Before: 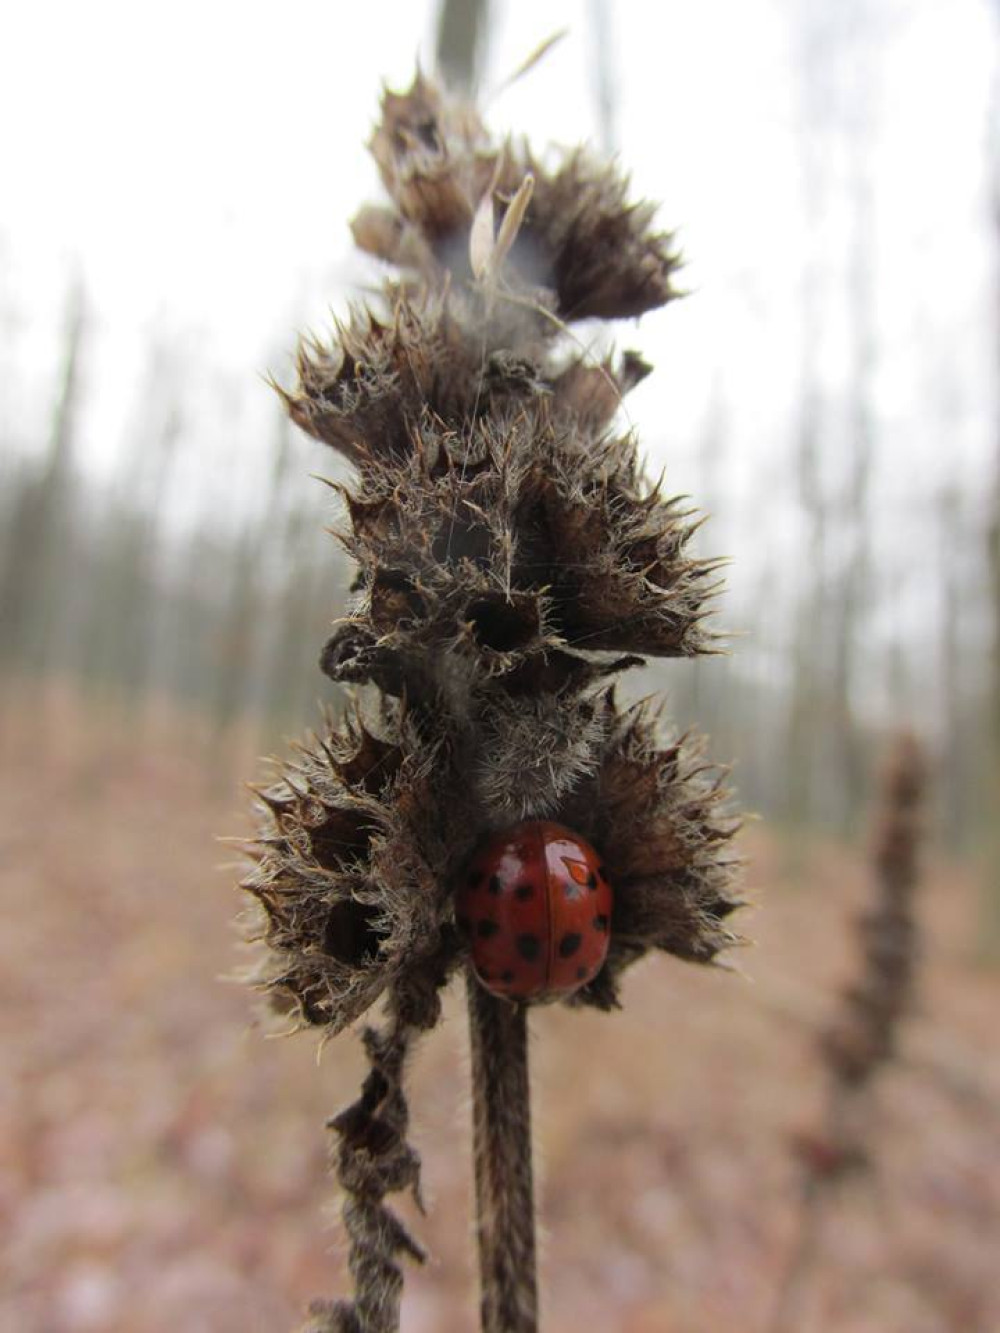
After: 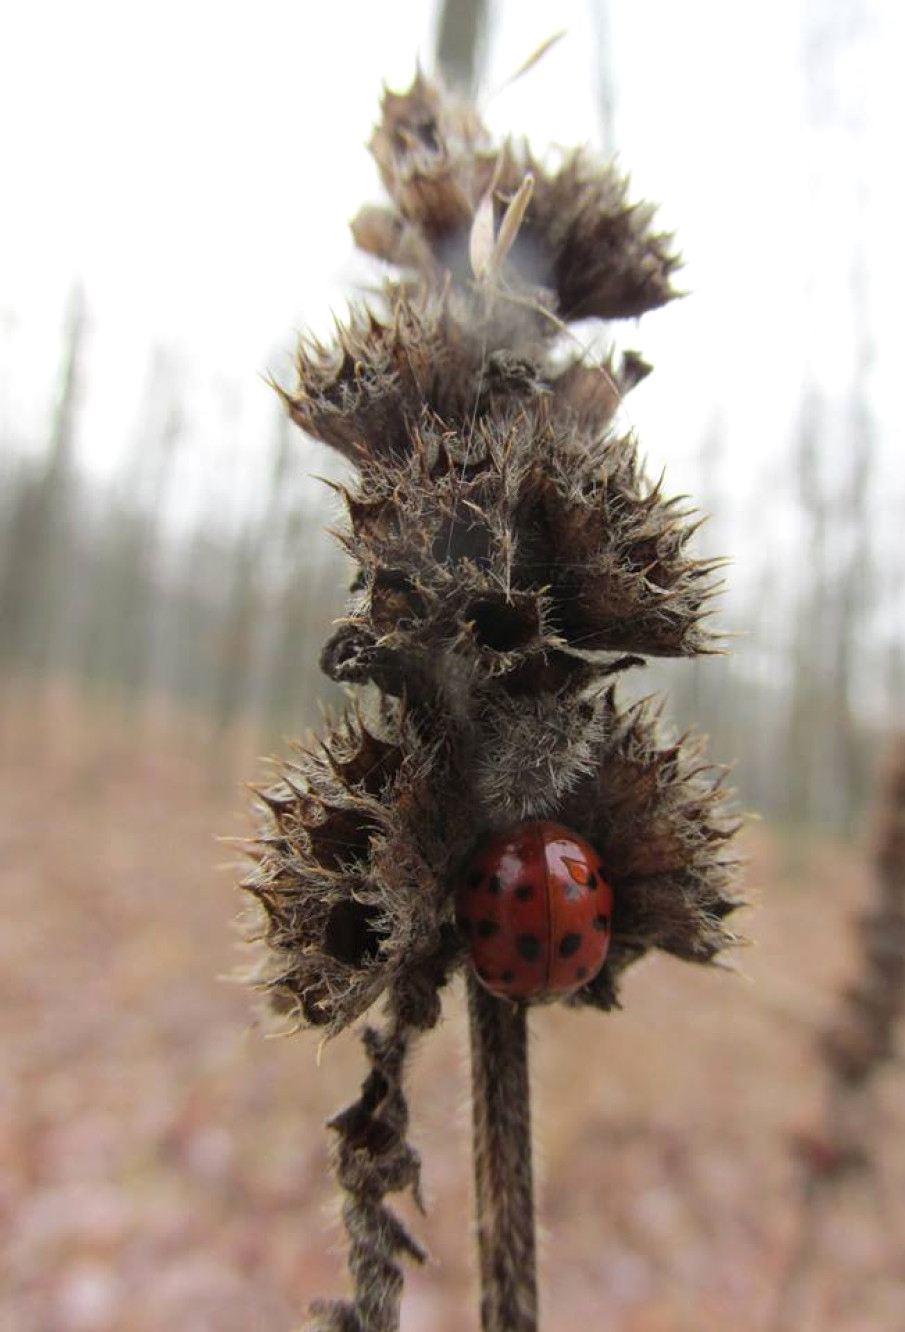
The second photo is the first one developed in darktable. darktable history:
exposure: exposure 0.132 EV, compensate highlight preservation false
crop: right 9.481%, bottom 0.039%
